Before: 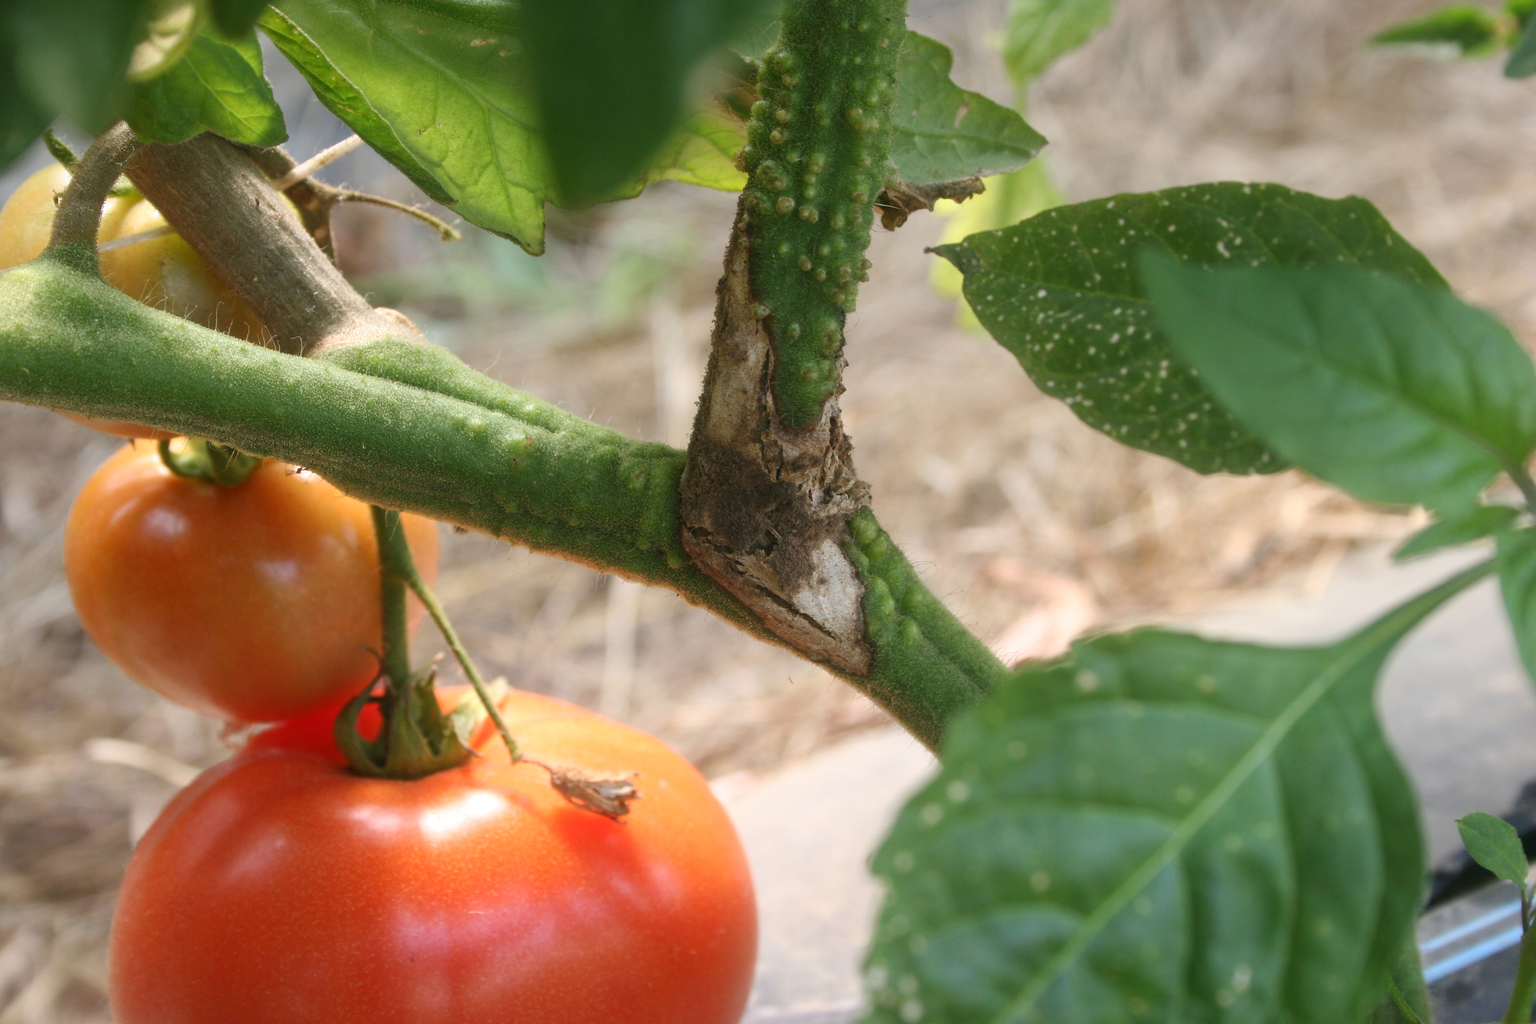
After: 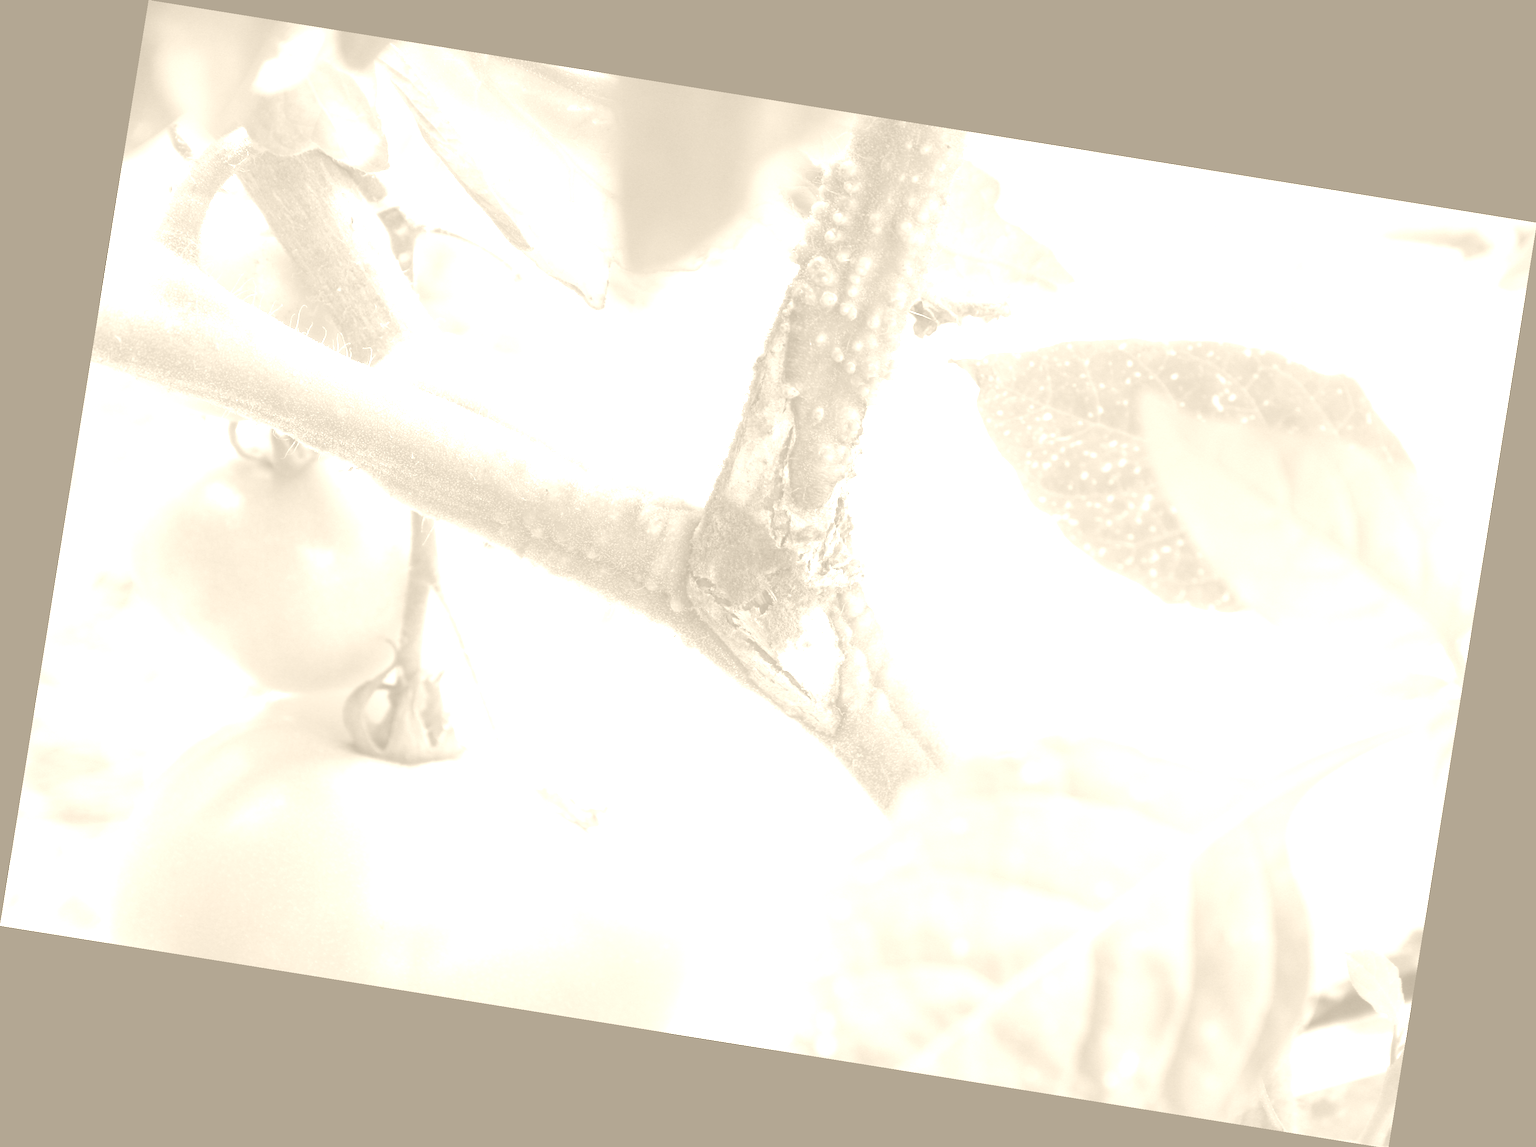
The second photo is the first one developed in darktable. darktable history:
rotate and perspective: rotation 9.12°, automatic cropping off
exposure: black level correction 0, exposure 1.379 EV, compensate exposure bias true, compensate highlight preservation false
colorize: hue 36°, saturation 71%, lightness 80.79%
